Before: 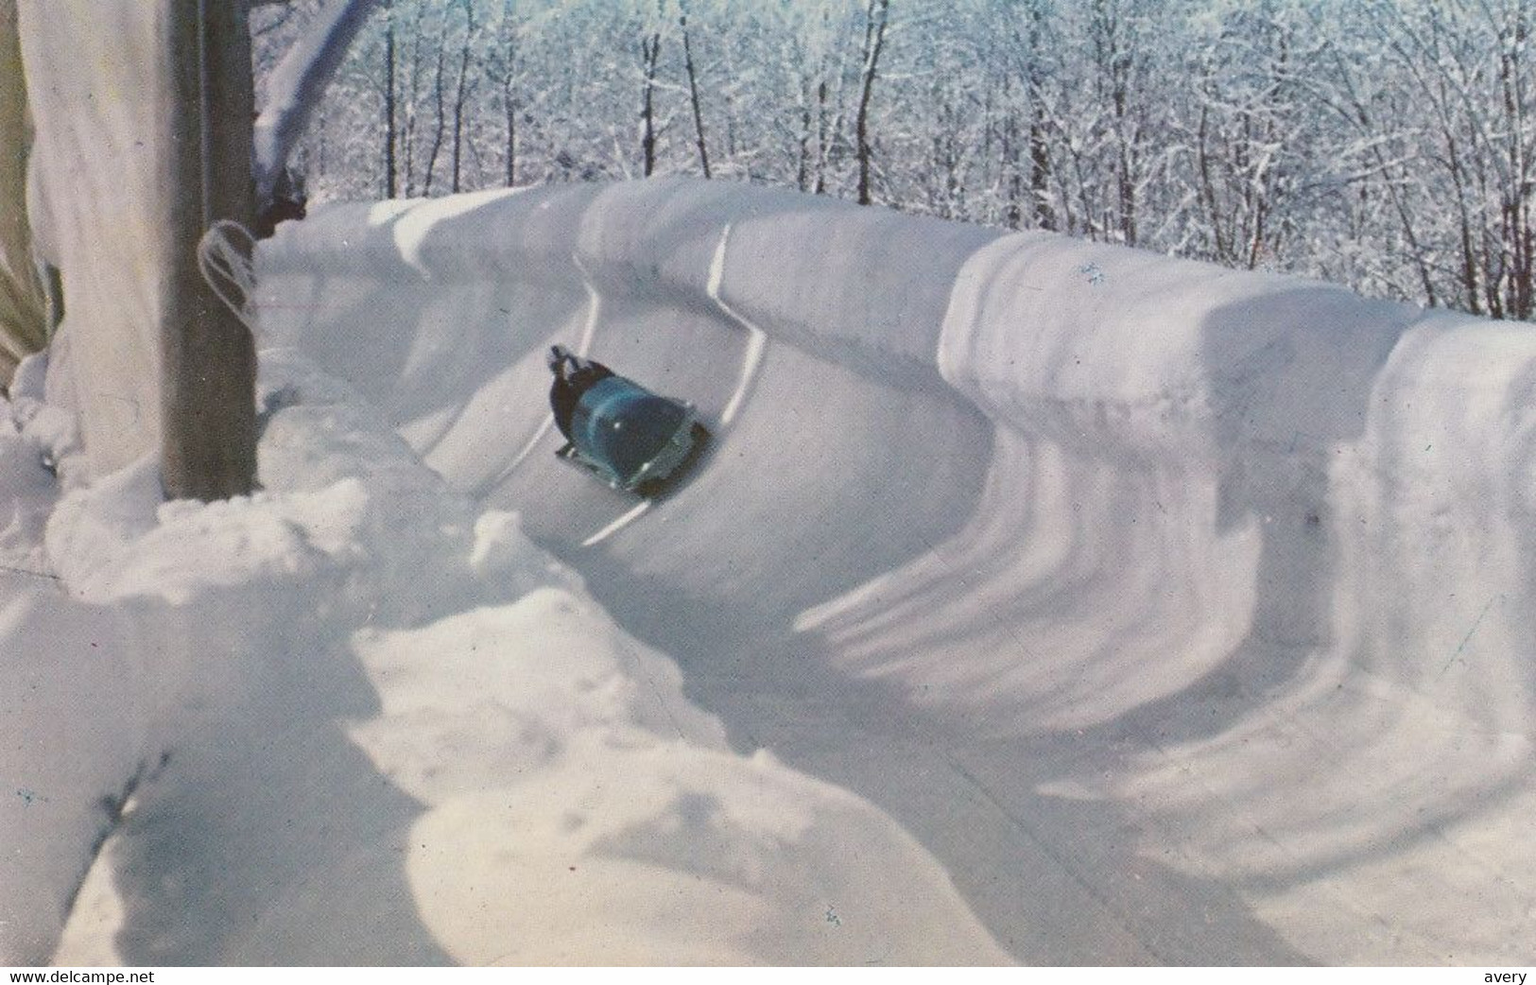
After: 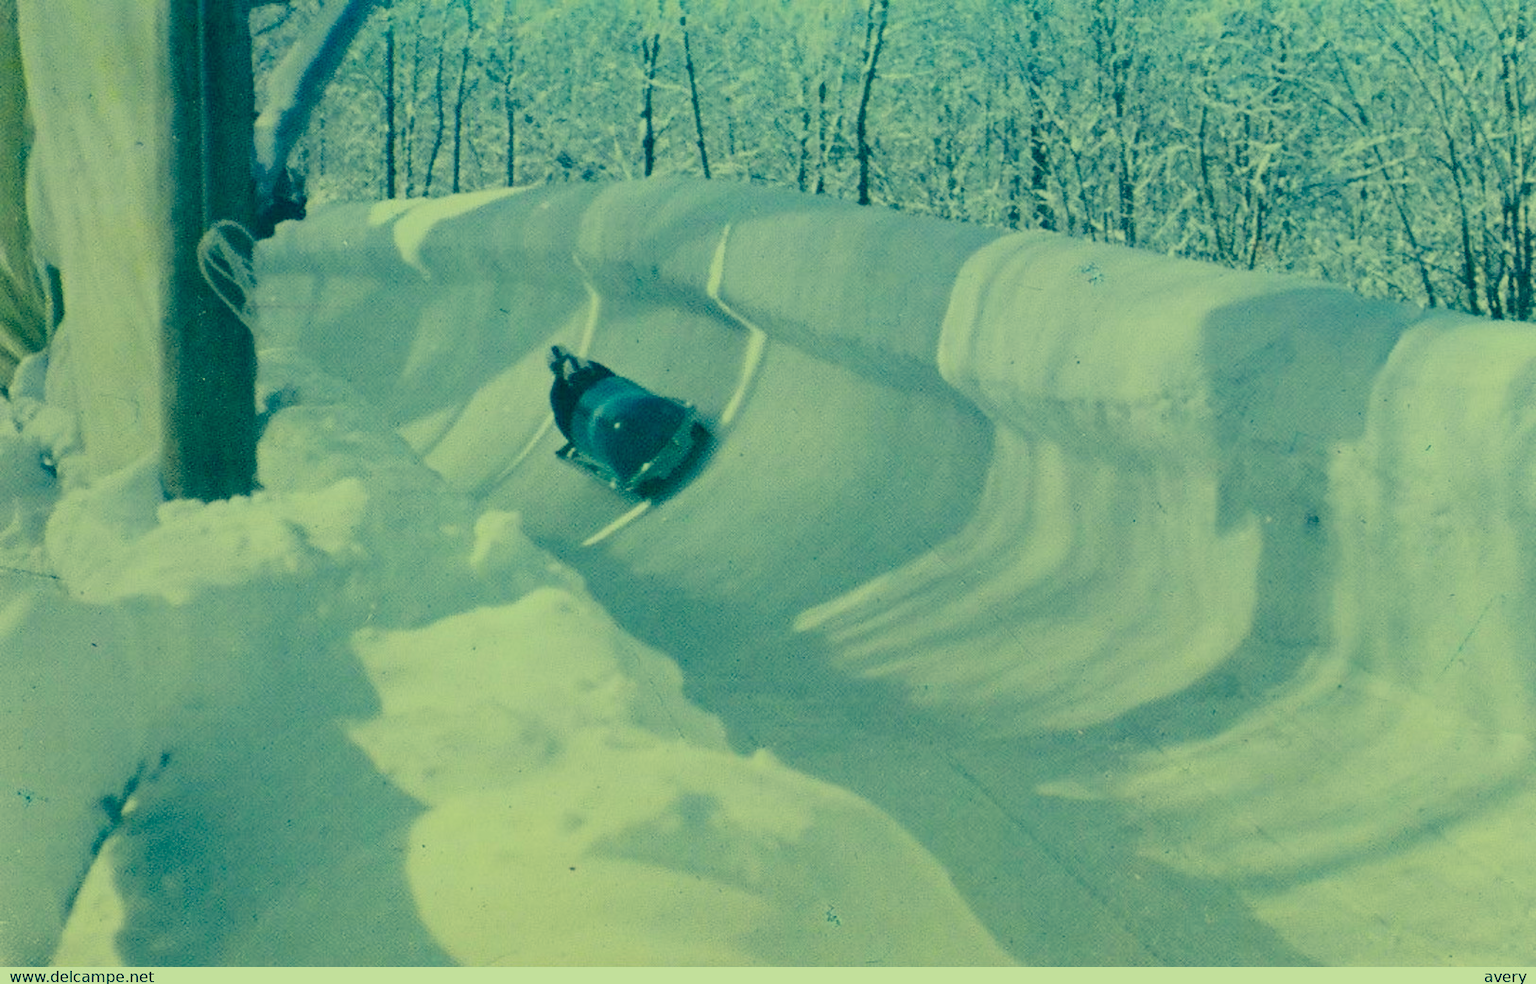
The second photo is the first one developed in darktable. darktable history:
filmic rgb: black relative exposure -7.79 EV, white relative exposure 4.33 EV, hardness 3.87, color science v6 (2022)
color correction: highlights a* -15.35, highlights b* 39.9, shadows a* -39.81, shadows b* -25.95
